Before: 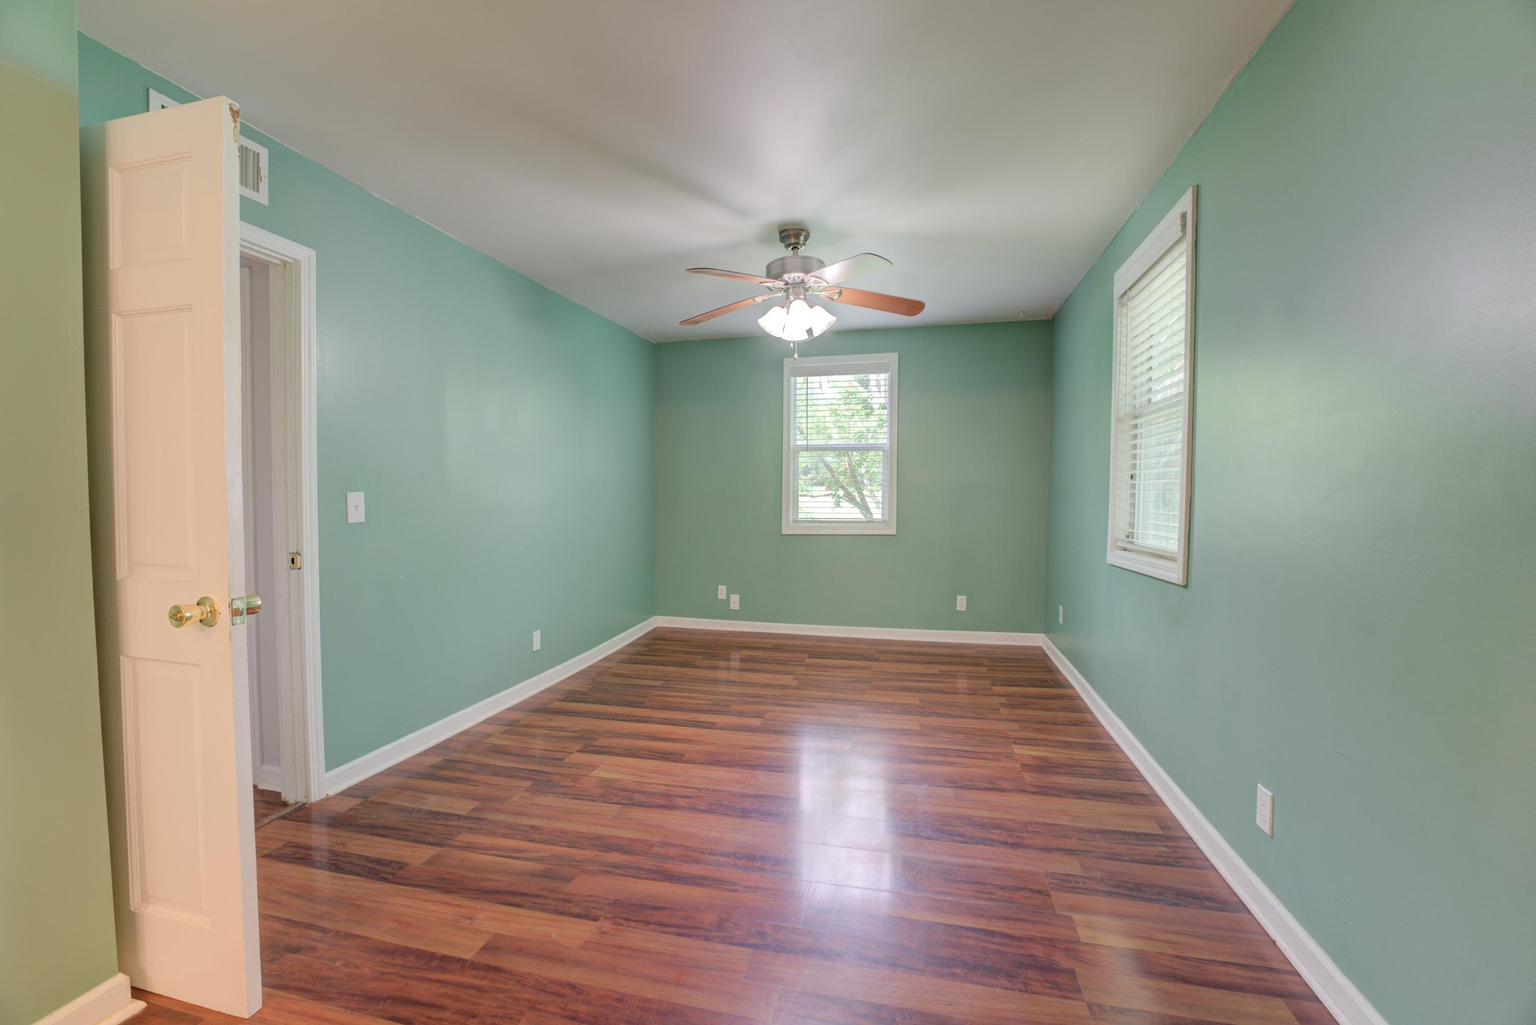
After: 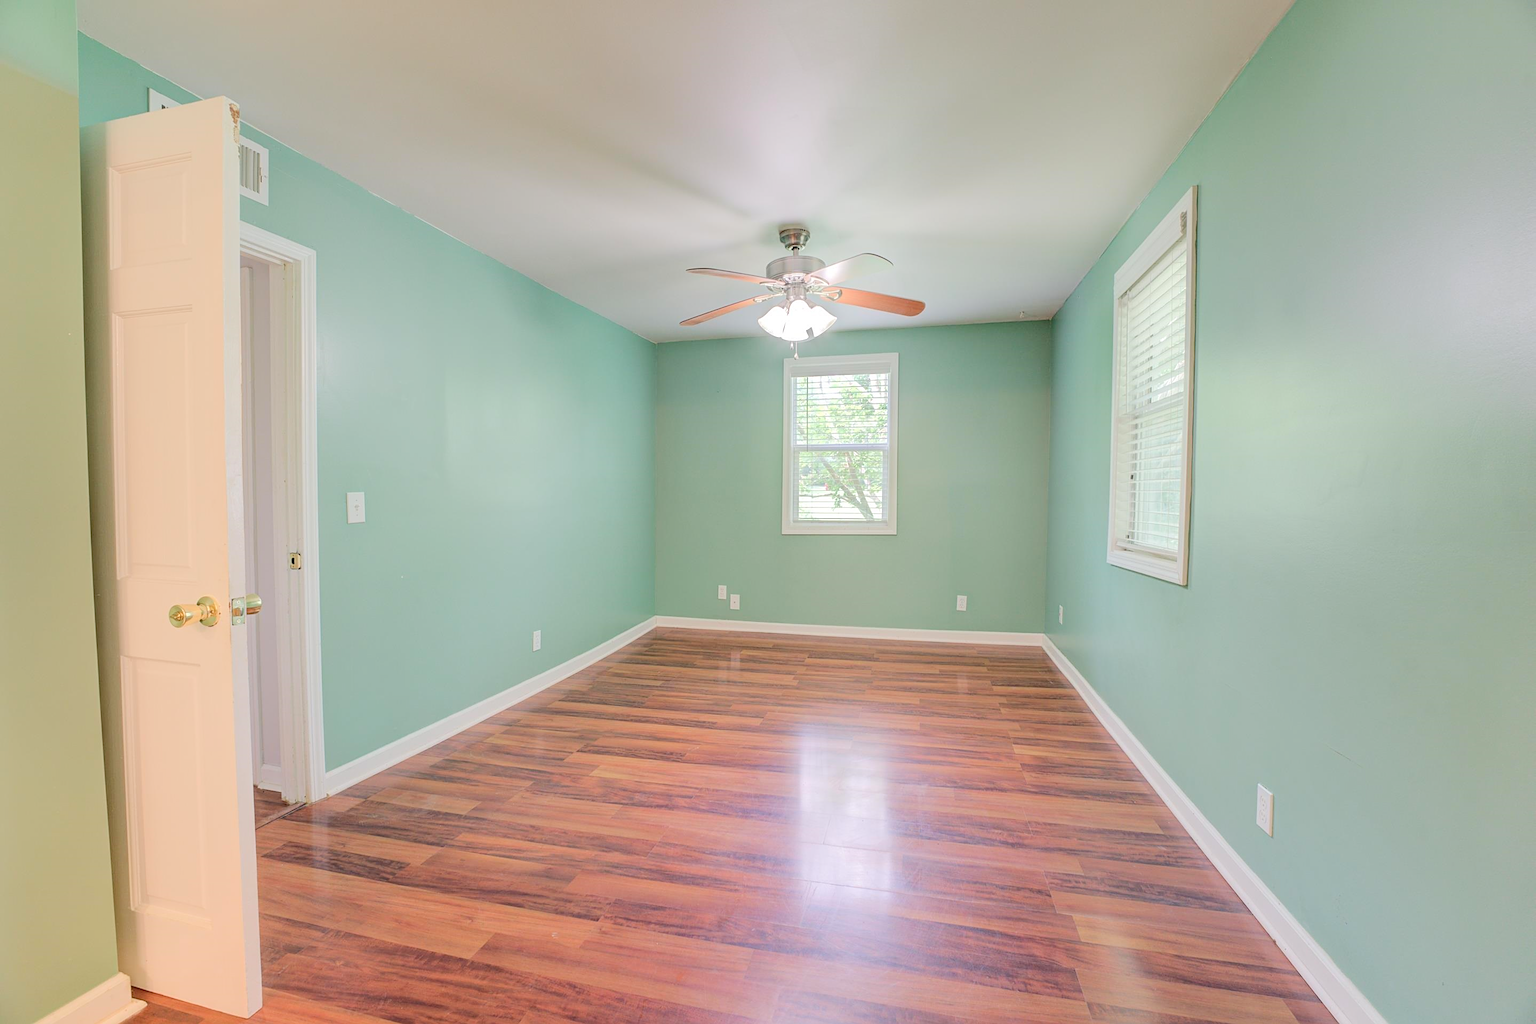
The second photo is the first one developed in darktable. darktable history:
sharpen: on, module defaults
base curve: curves: ch0 [(0, 0) (0.158, 0.273) (0.879, 0.895) (1, 1)]
